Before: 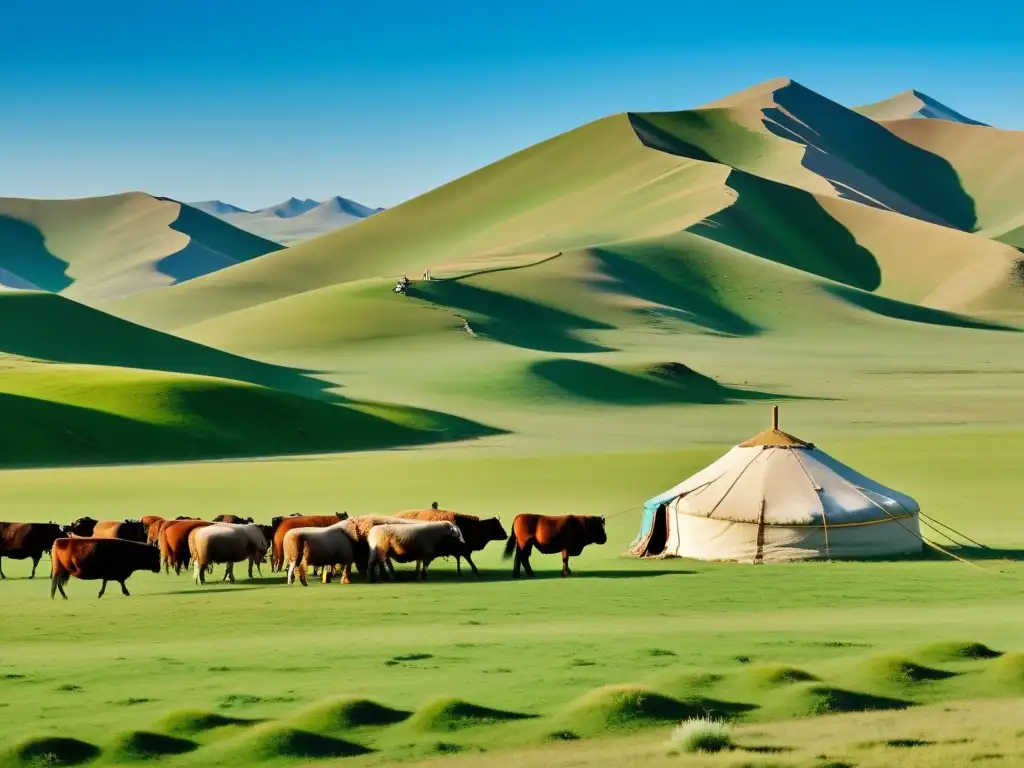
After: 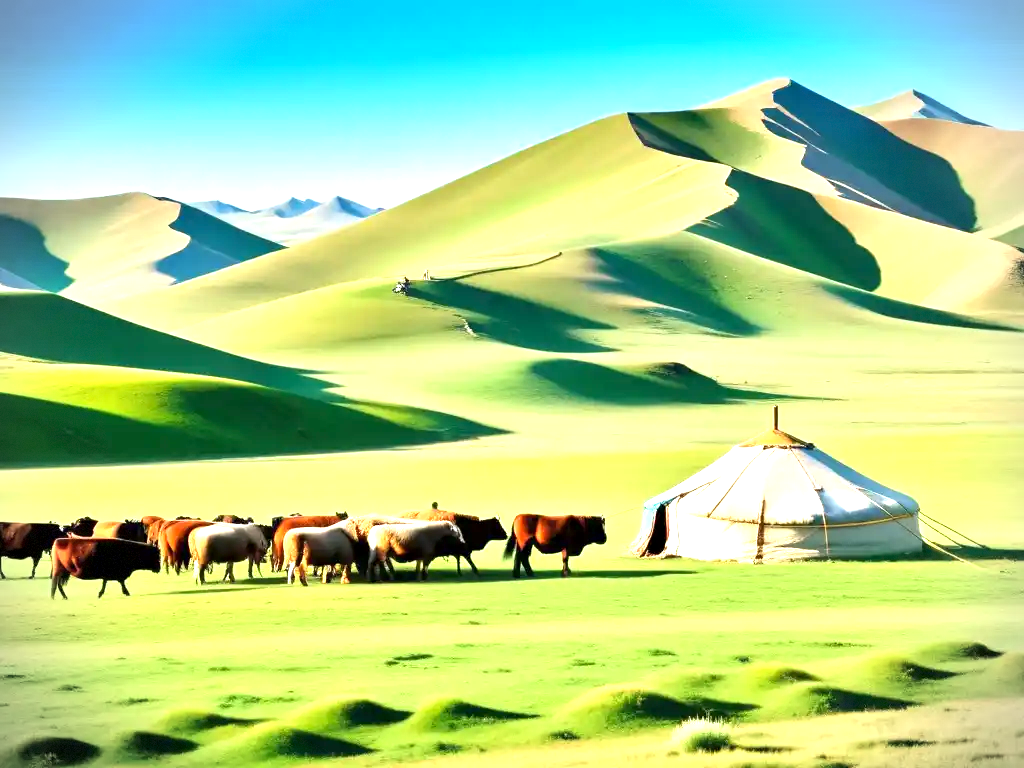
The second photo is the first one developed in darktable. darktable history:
vignetting: dithering 8-bit output
exposure: black level correction 0.001, exposure 1.398 EV, compensate highlight preservation false
